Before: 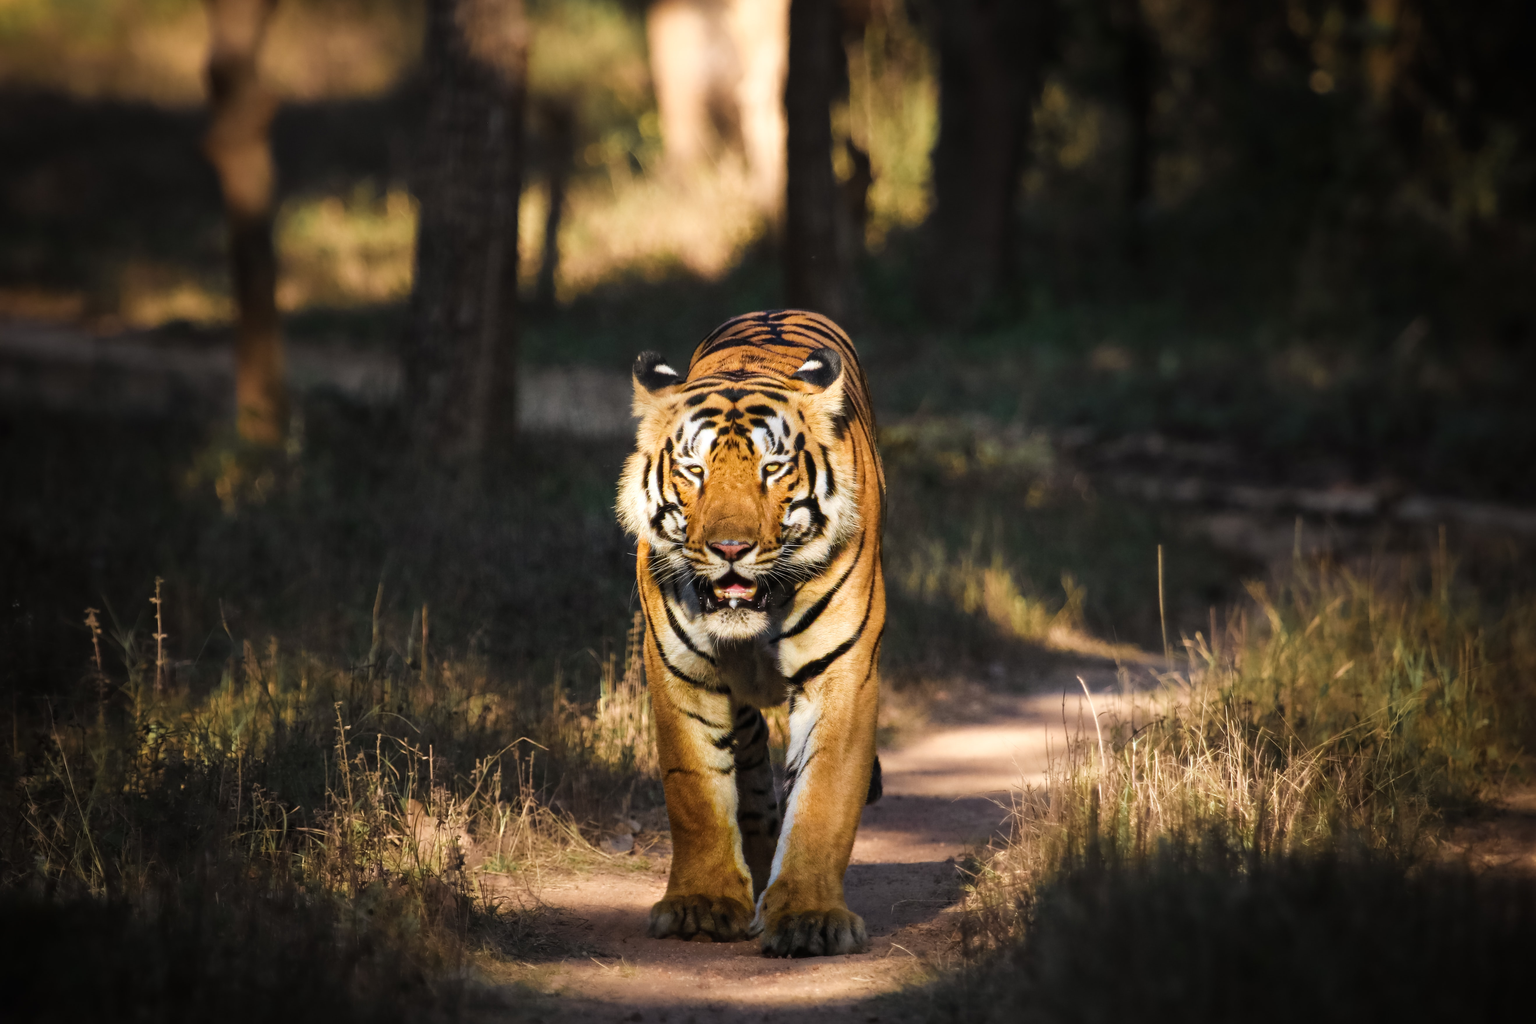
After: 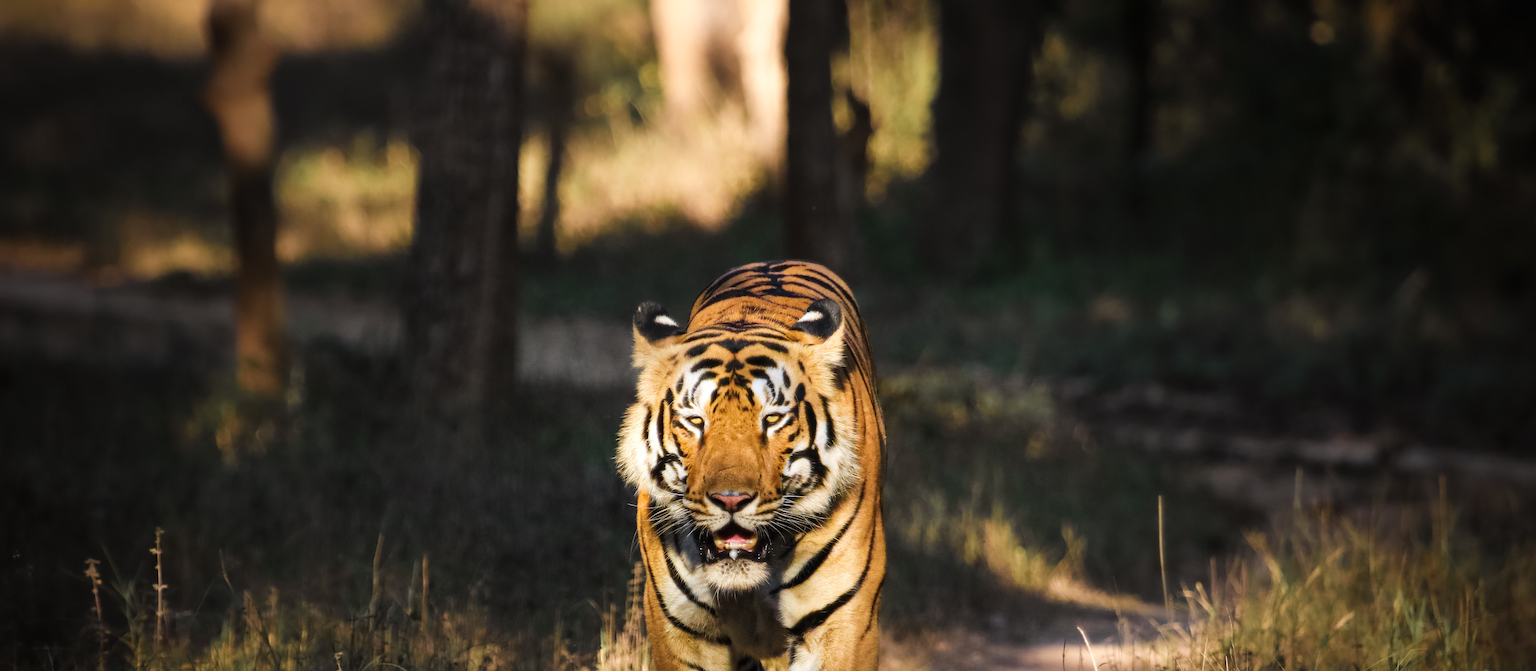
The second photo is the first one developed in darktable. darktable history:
crop and rotate: top 4.848%, bottom 29.503%
